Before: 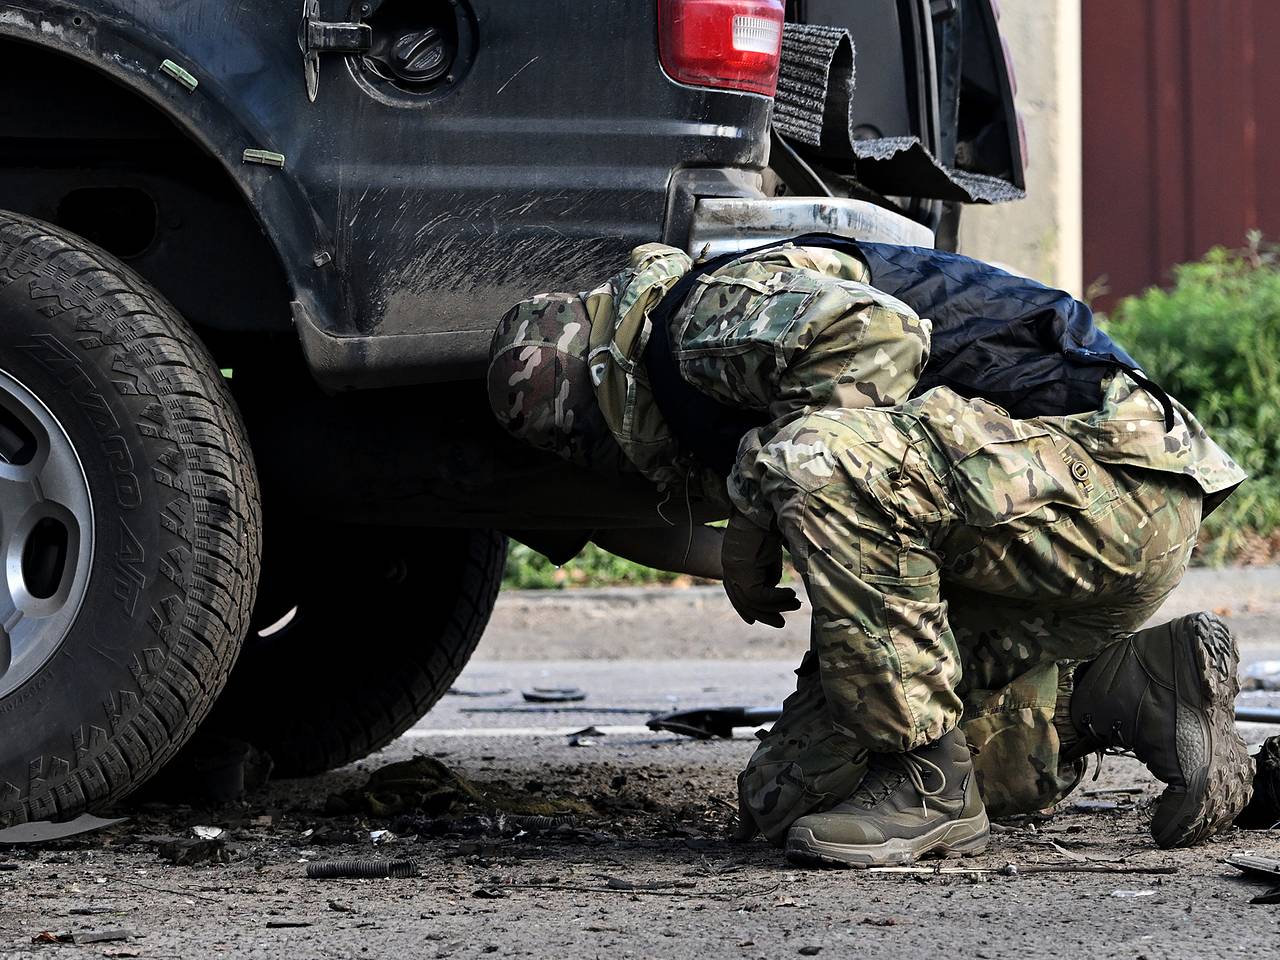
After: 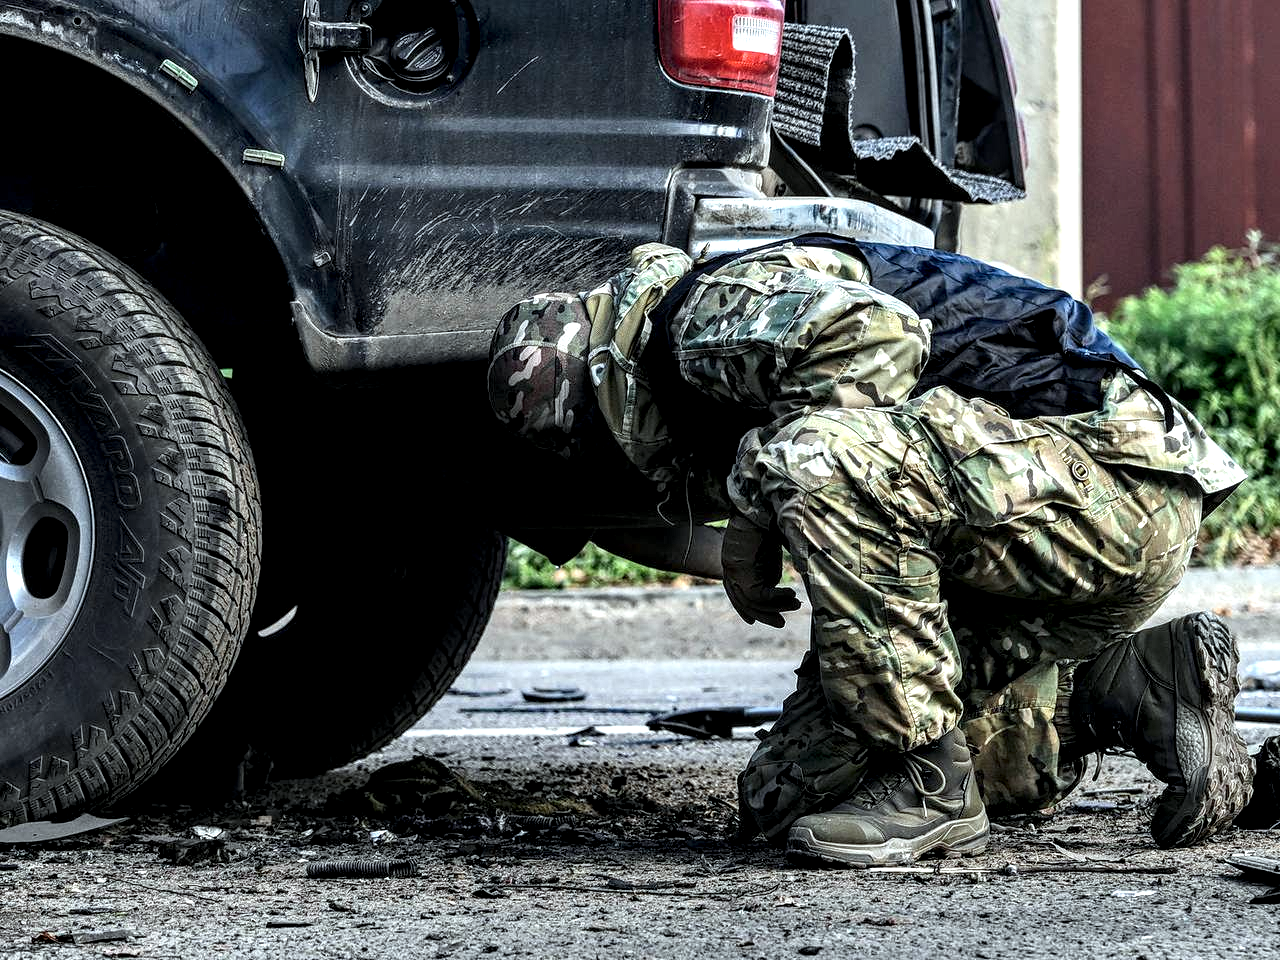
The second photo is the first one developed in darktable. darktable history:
exposure: exposure 0.265 EV, compensate highlight preservation false
local contrast: highlights 17%, detail 188%
color calibration: illuminant as shot in camera, x 0.36, y 0.362, temperature 4580.87 K
